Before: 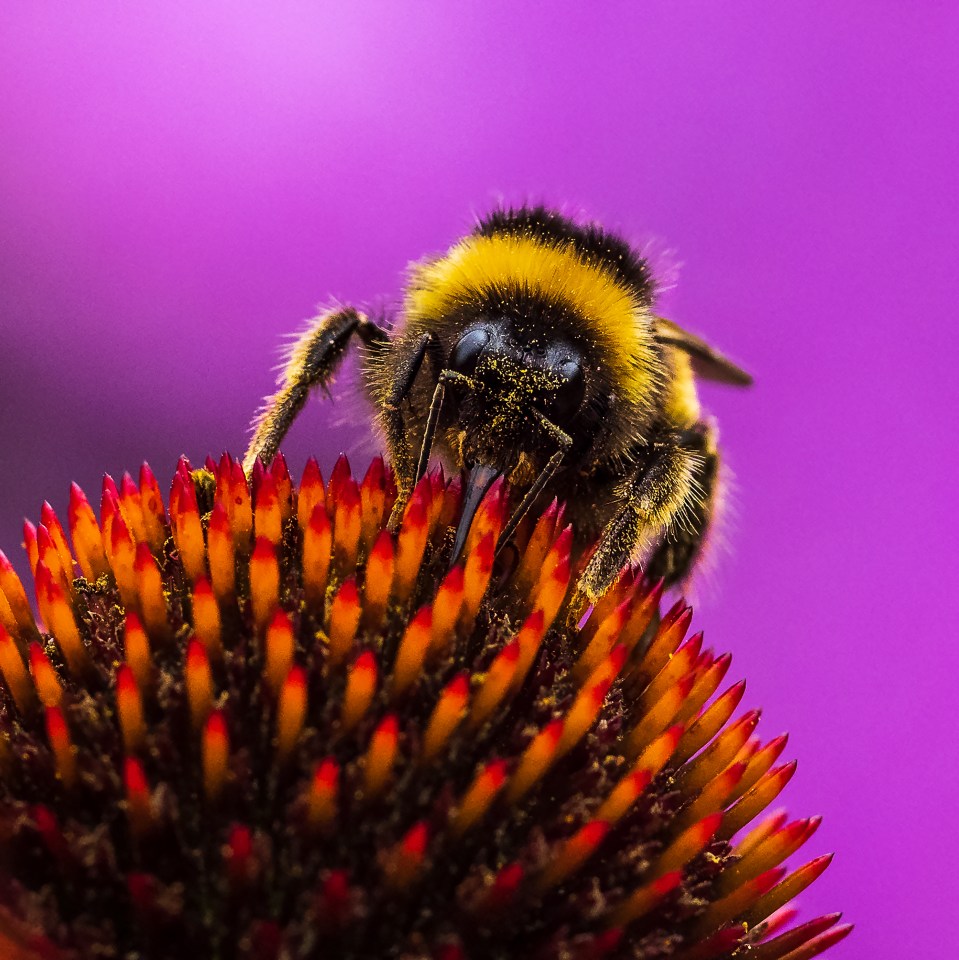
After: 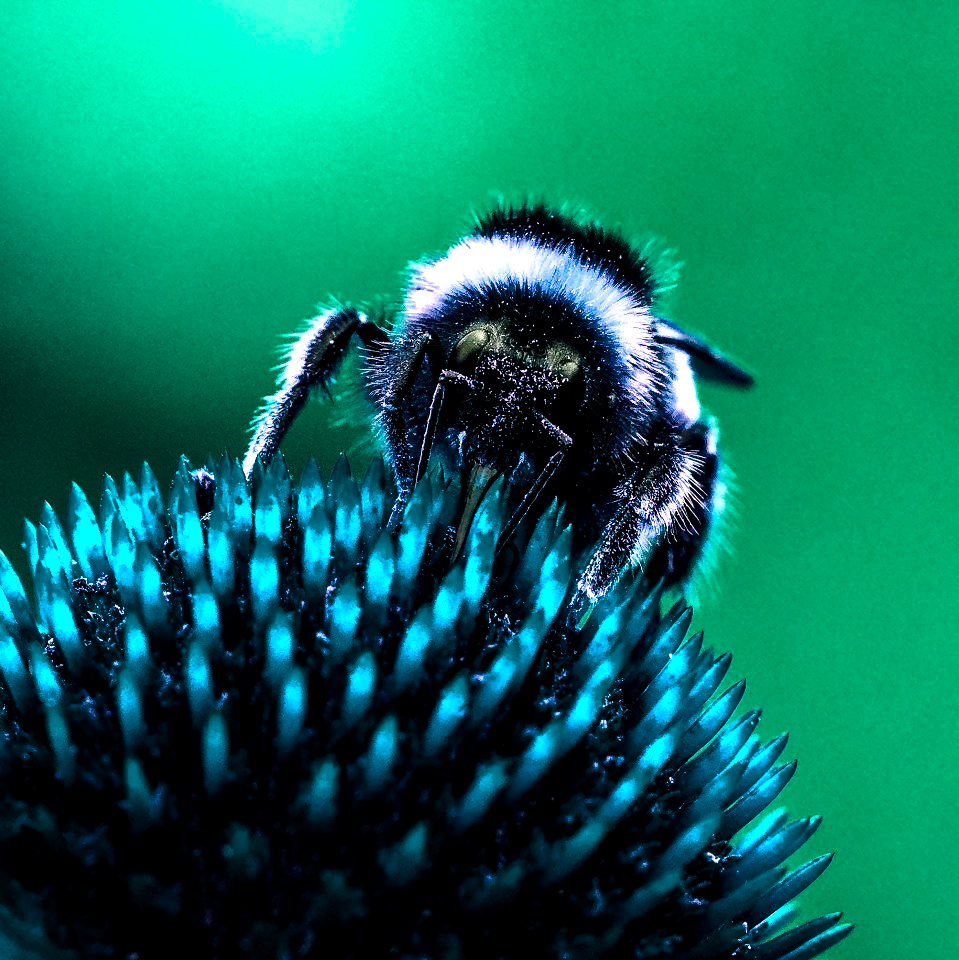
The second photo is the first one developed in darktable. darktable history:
local contrast: highlights 86%, shadows 79%
color balance rgb: shadows lift › chroma 1.033%, shadows lift › hue 216.36°, global offset › luminance 0.275%, perceptual saturation grading › global saturation 20%, perceptual saturation grading › highlights -49.967%, perceptual saturation grading › shadows 25.85%, hue shift -148.3°, contrast 34.592%, saturation formula JzAzBz (2021)
